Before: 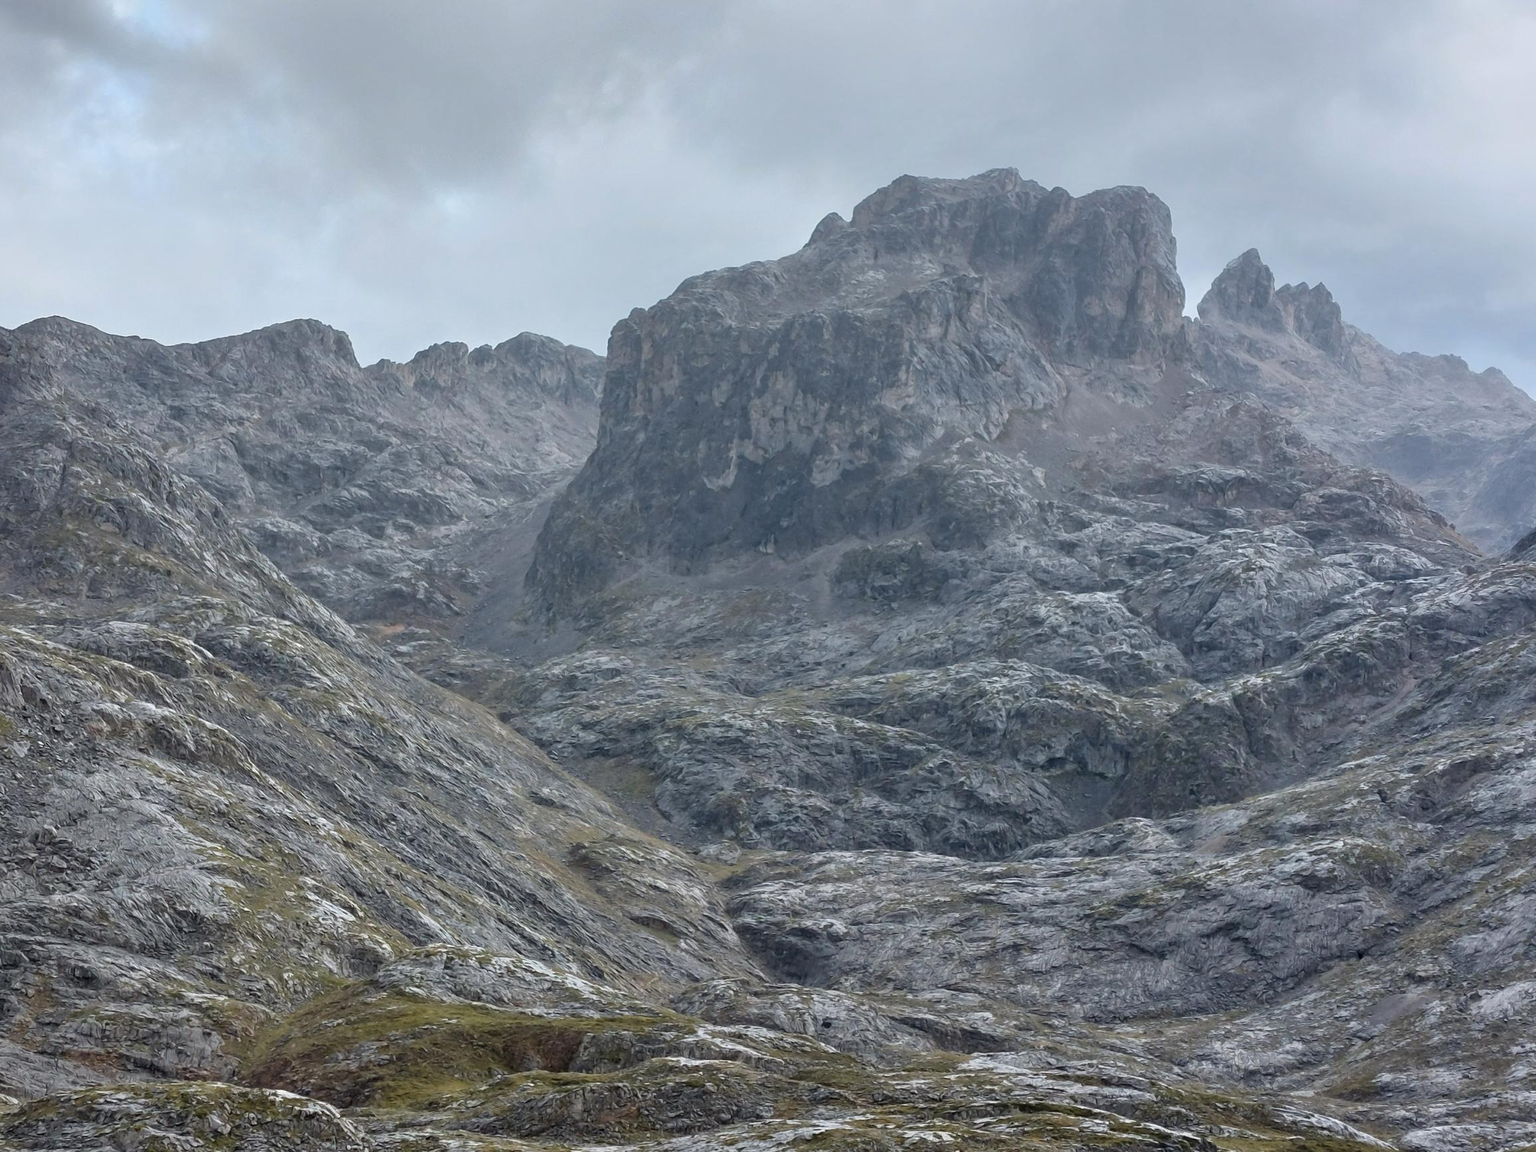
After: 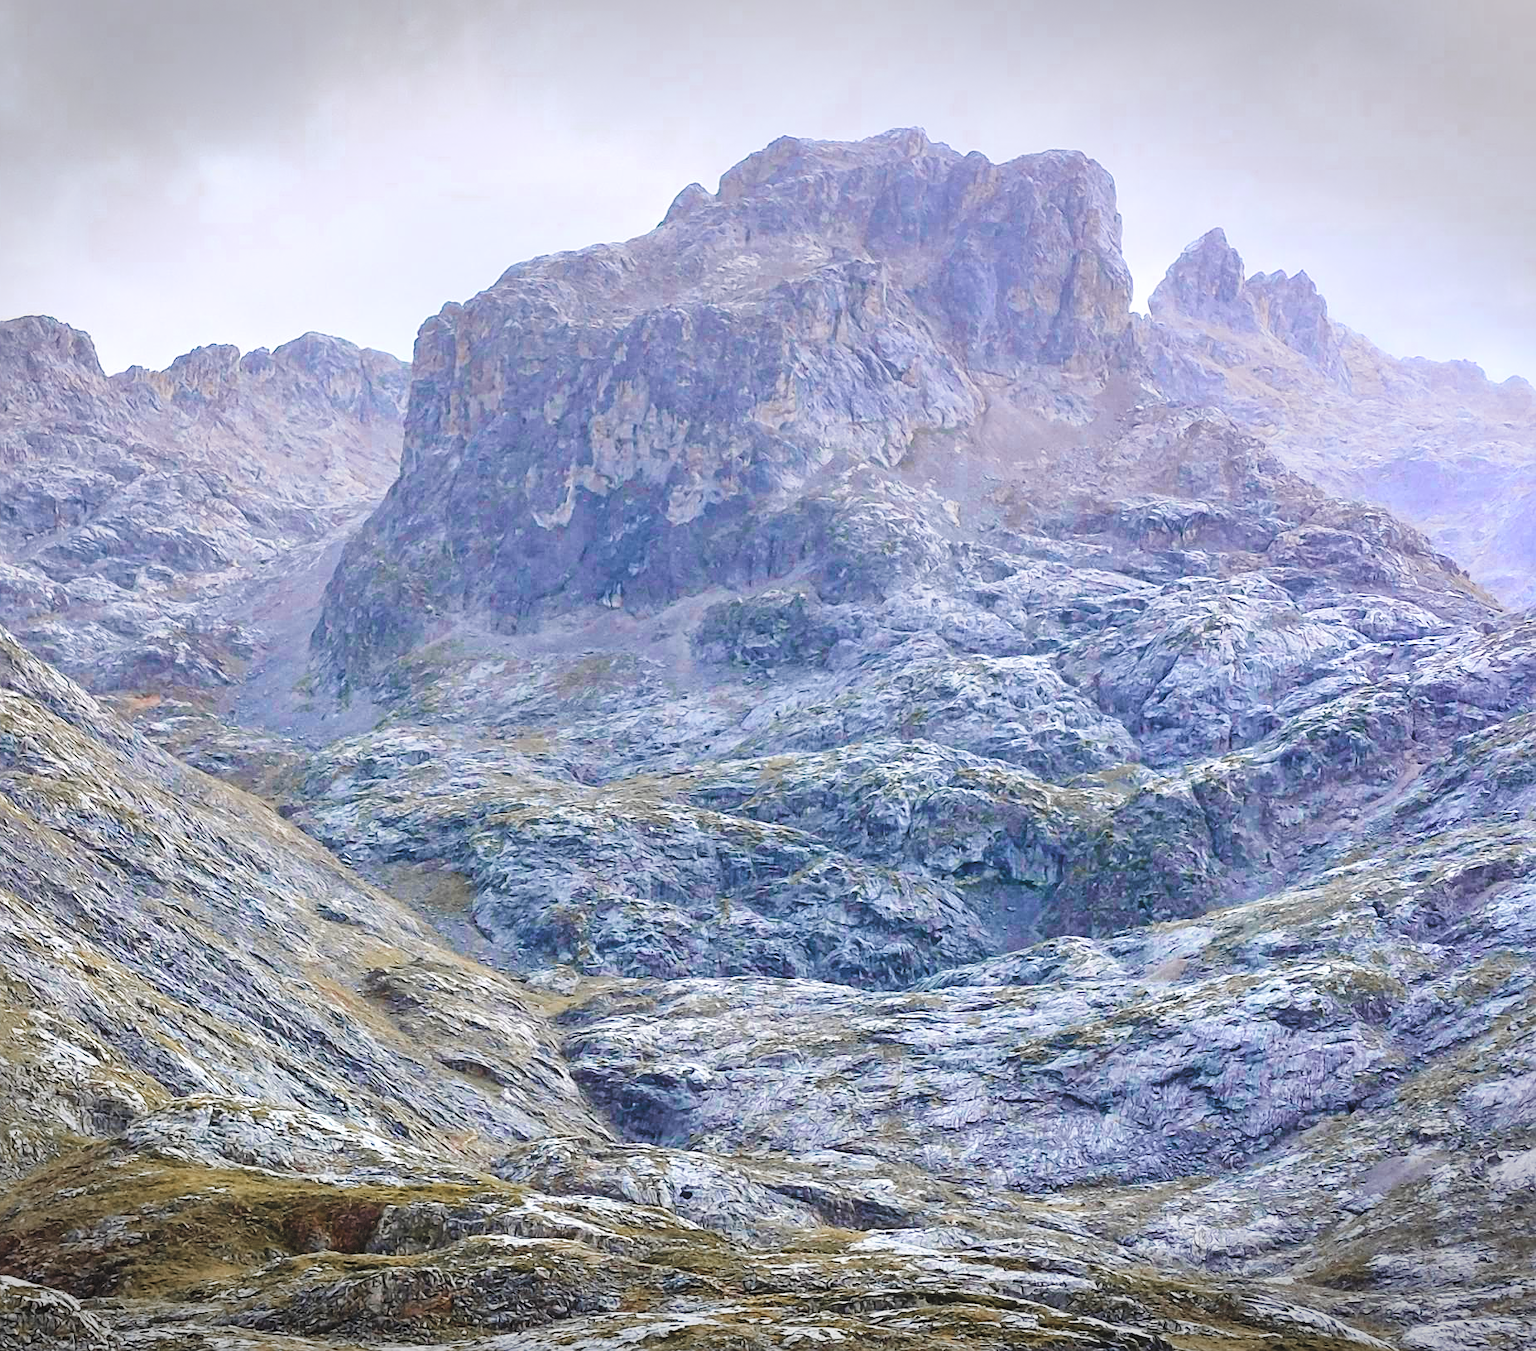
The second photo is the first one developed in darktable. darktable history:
velvia: strength 30%
crop and rotate: left 17.959%, top 5.771%, right 1.742%
color zones: curves: ch0 [(0, 0.363) (0.128, 0.373) (0.25, 0.5) (0.402, 0.407) (0.521, 0.525) (0.63, 0.559) (0.729, 0.662) (0.867, 0.471)]; ch1 [(0, 0.515) (0.136, 0.618) (0.25, 0.5) (0.378, 0) (0.516, 0) (0.622, 0.593) (0.737, 0.819) (0.87, 0.593)]; ch2 [(0, 0.529) (0.128, 0.471) (0.282, 0.451) (0.386, 0.662) (0.516, 0.525) (0.633, 0.554) (0.75, 0.62) (0.875, 0.441)]
sharpen: on, module defaults
graduated density: density 0.38 EV, hardness 21%, rotation -6.11°, saturation 32%
exposure: black level correction -0.002, exposure 0.54 EV, compensate highlight preservation false
tone curve: curves: ch0 [(0, 0) (0.003, 0.077) (0.011, 0.079) (0.025, 0.085) (0.044, 0.095) (0.069, 0.109) (0.1, 0.124) (0.136, 0.142) (0.177, 0.169) (0.224, 0.207) (0.277, 0.267) (0.335, 0.347) (0.399, 0.442) (0.468, 0.54) (0.543, 0.635) (0.623, 0.726) (0.709, 0.813) (0.801, 0.882) (0.898, 0.934) (1, 1)], preserve colors none
vignetting: fall-off start 100%, brightness -0.406, saturation -0.3, width/height ratio 1.324, dithering 8-bit output, unbound false
